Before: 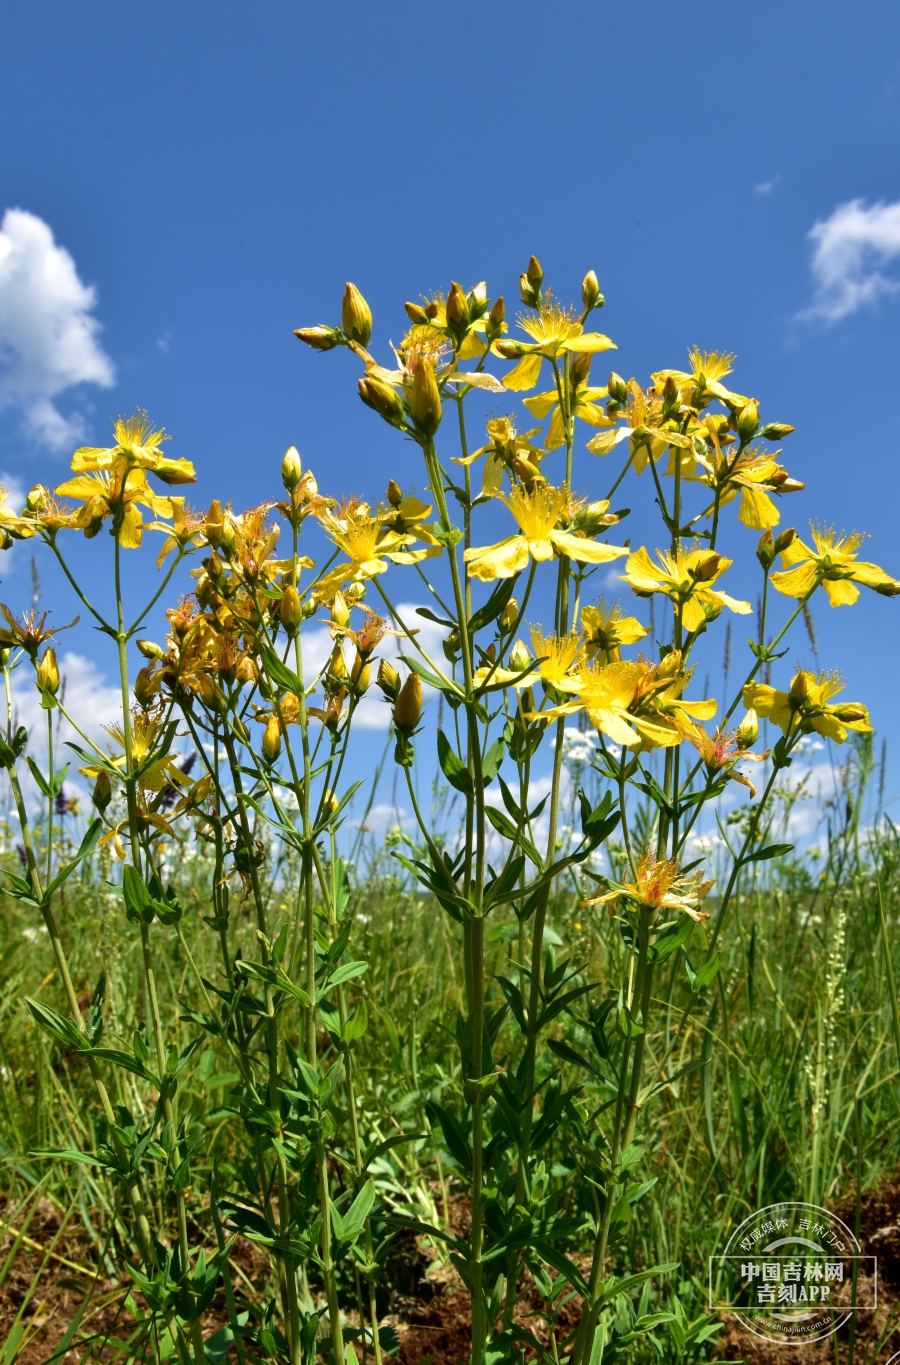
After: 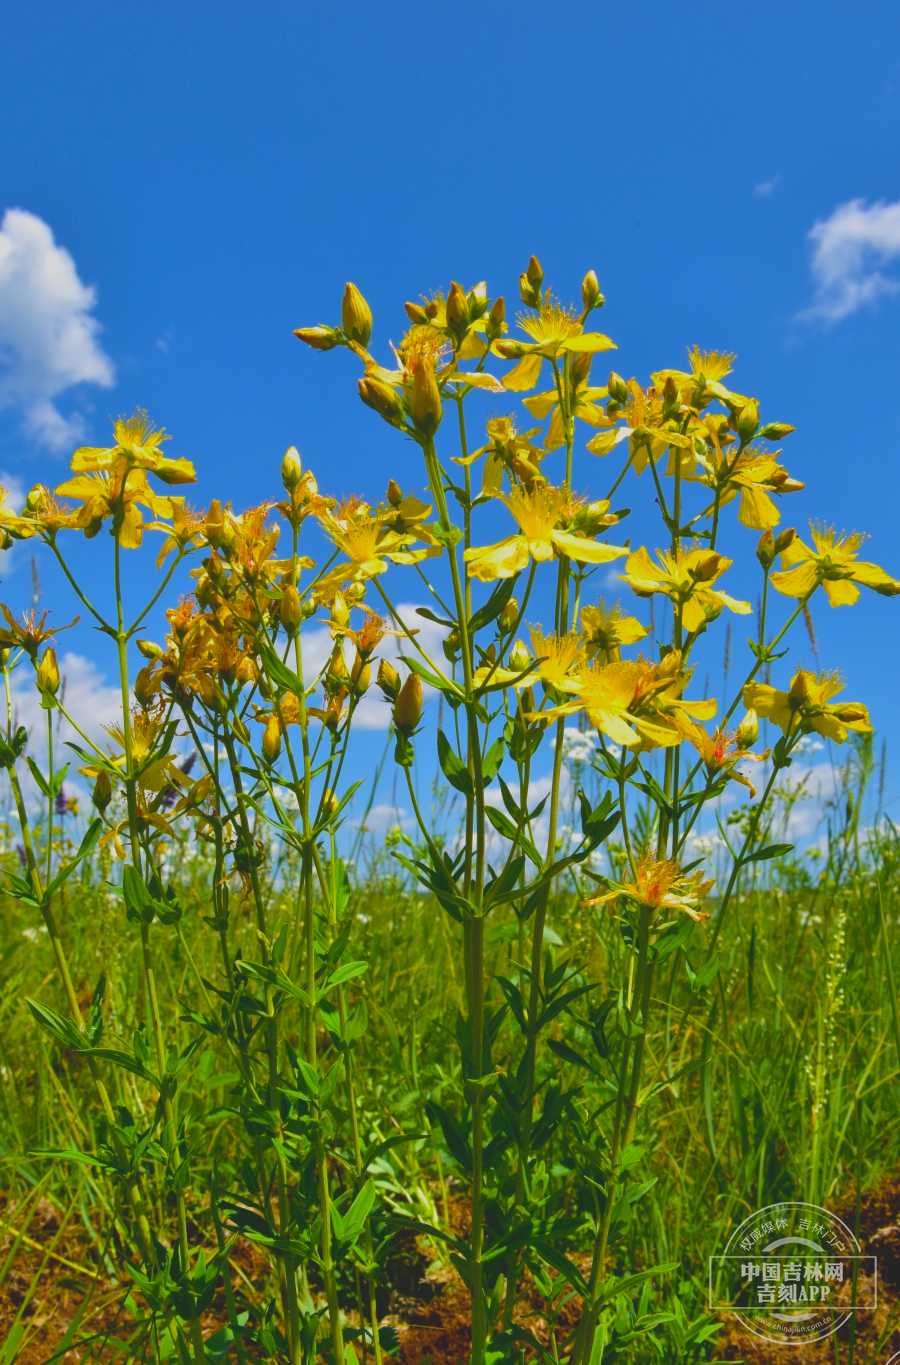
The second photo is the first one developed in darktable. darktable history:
color balance rgb: perceptual saturation grading › global saturation 25%, global vibrance 20%
contrast brightness saturation: contrast -0.28
